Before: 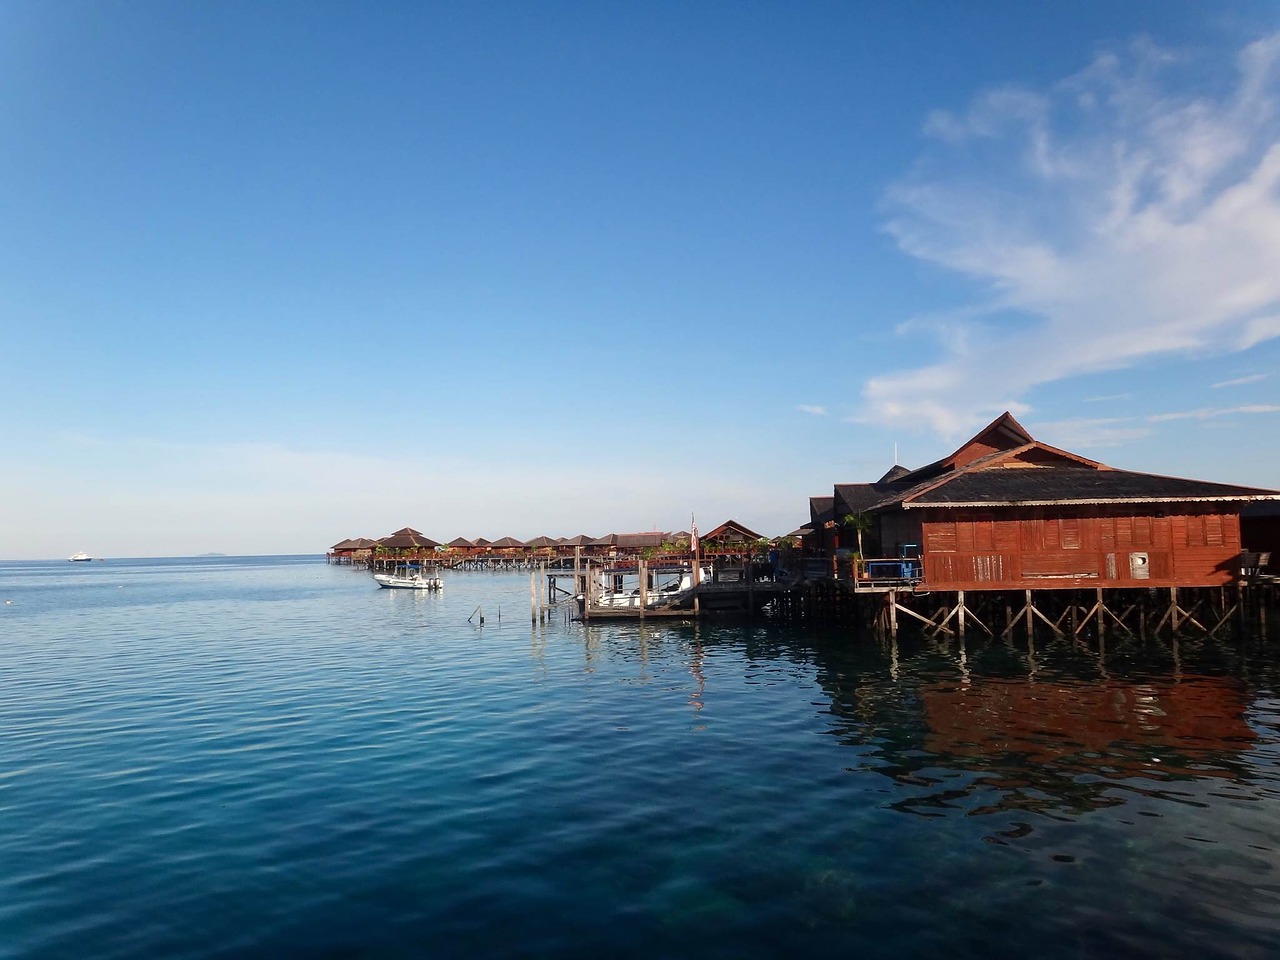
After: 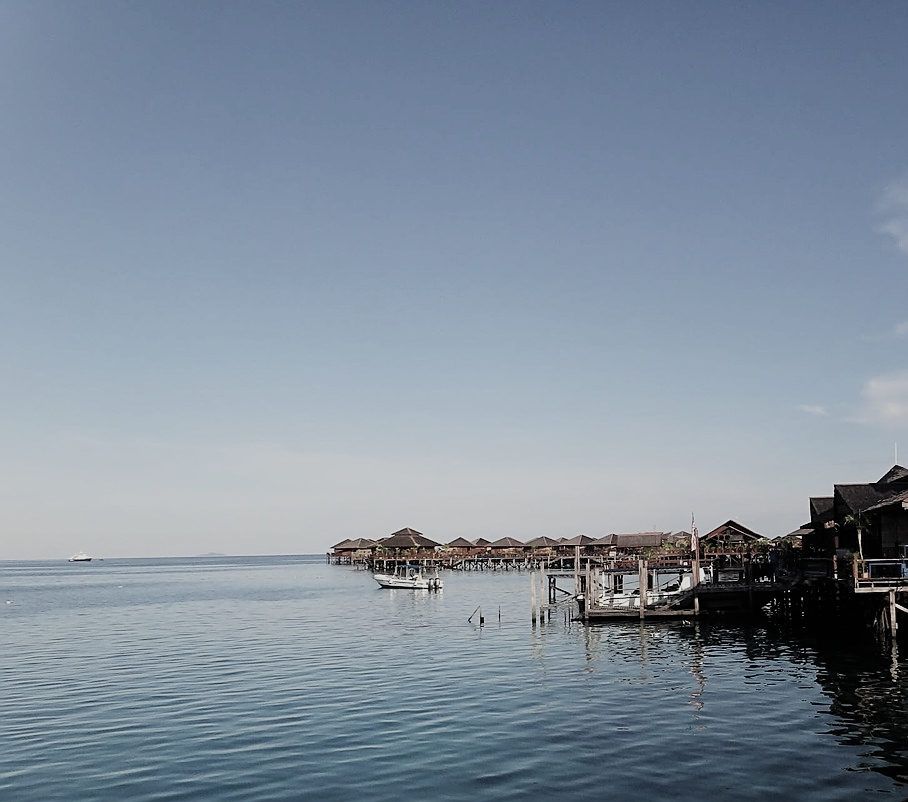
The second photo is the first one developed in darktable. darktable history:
crop: right 29.034%, bottom 16.392%
filmic rgb: black relative exposure -7.65 EV, white relative exposure 4.56 EV, hardness 3.61, color science v4 (2020)
sharpen: on, module defaults
color correction: highlights b* 0.065, saturation 0.52
